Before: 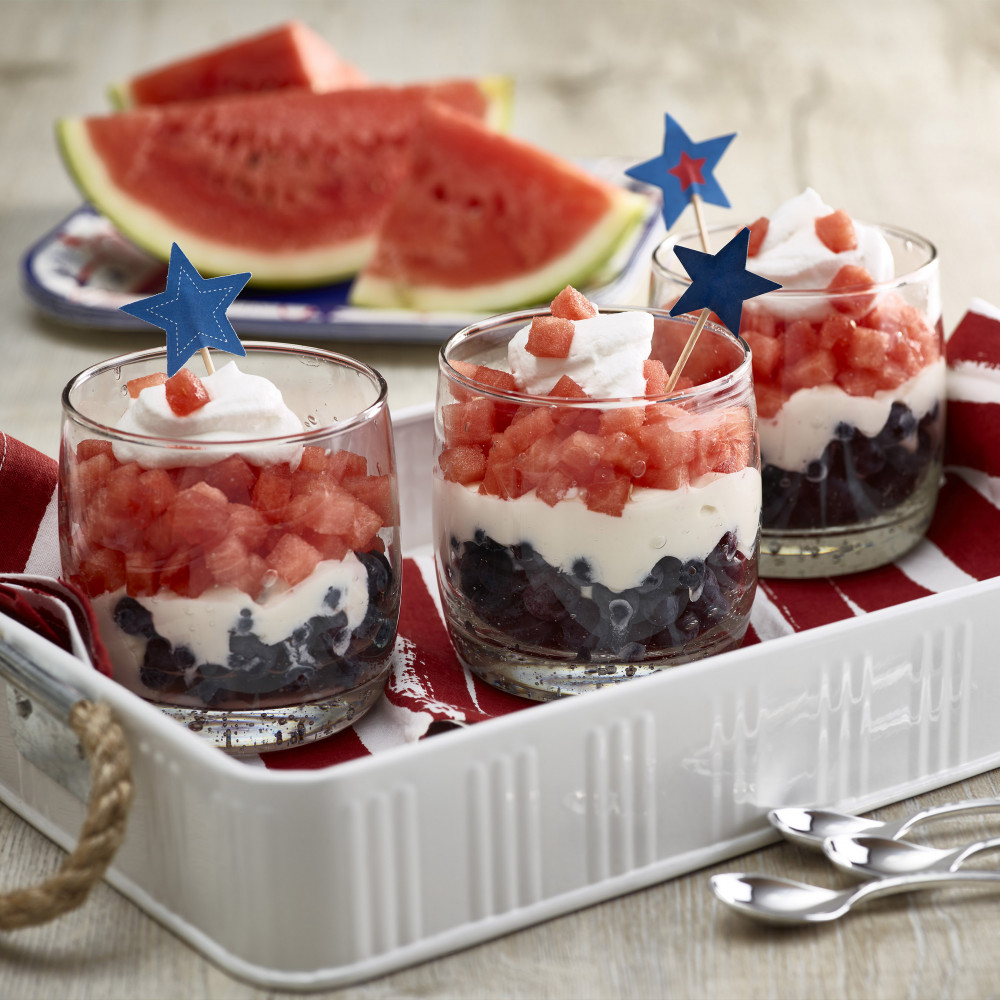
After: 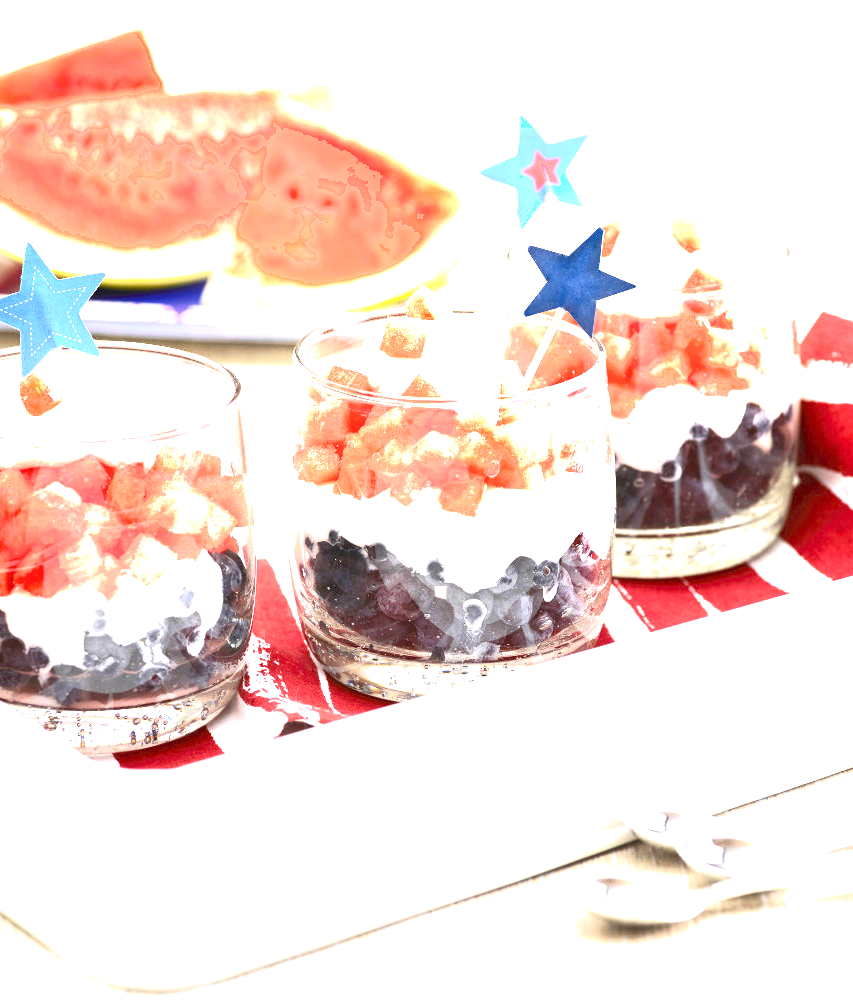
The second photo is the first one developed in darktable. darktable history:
crop and rotate: left 14.603%
exposure: exposure 2.917 EV, compensate highlight preservation false
shadows and highlights: shadows -0.171, highlights 38.69
